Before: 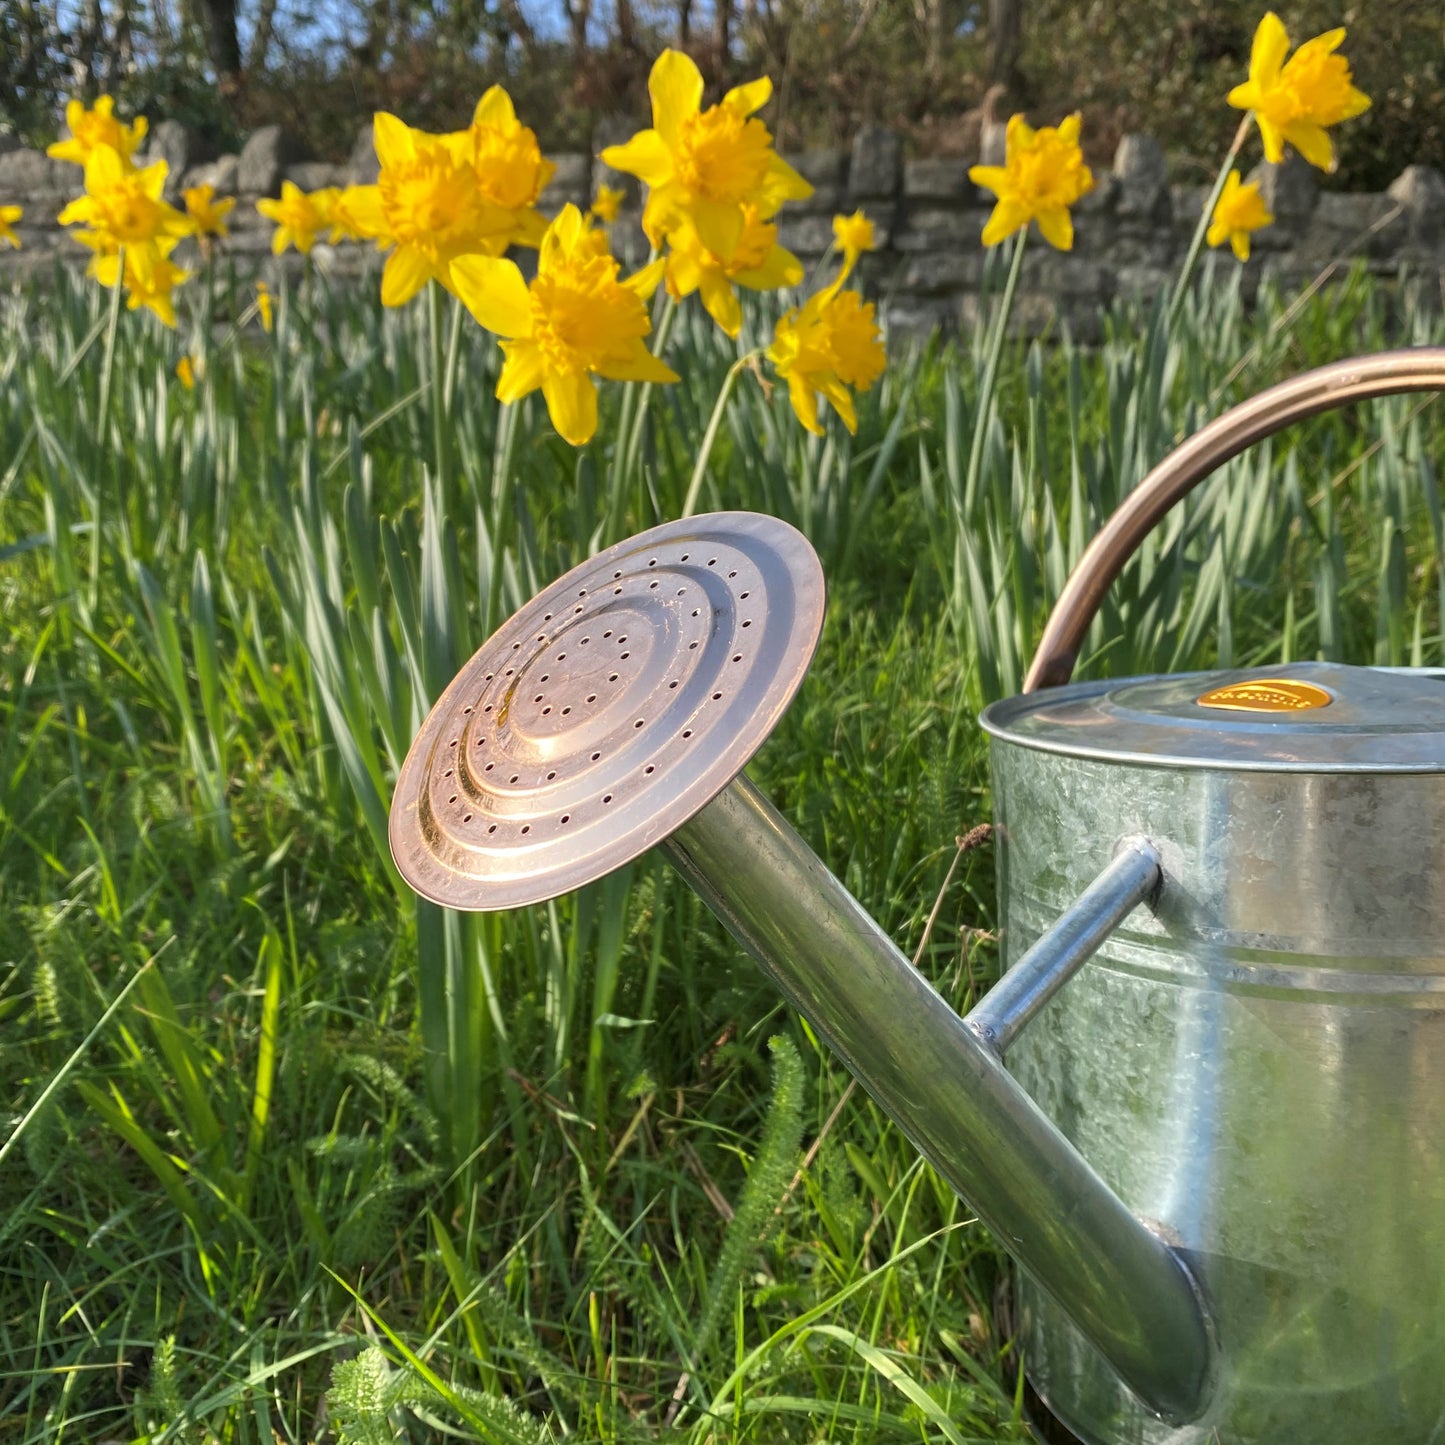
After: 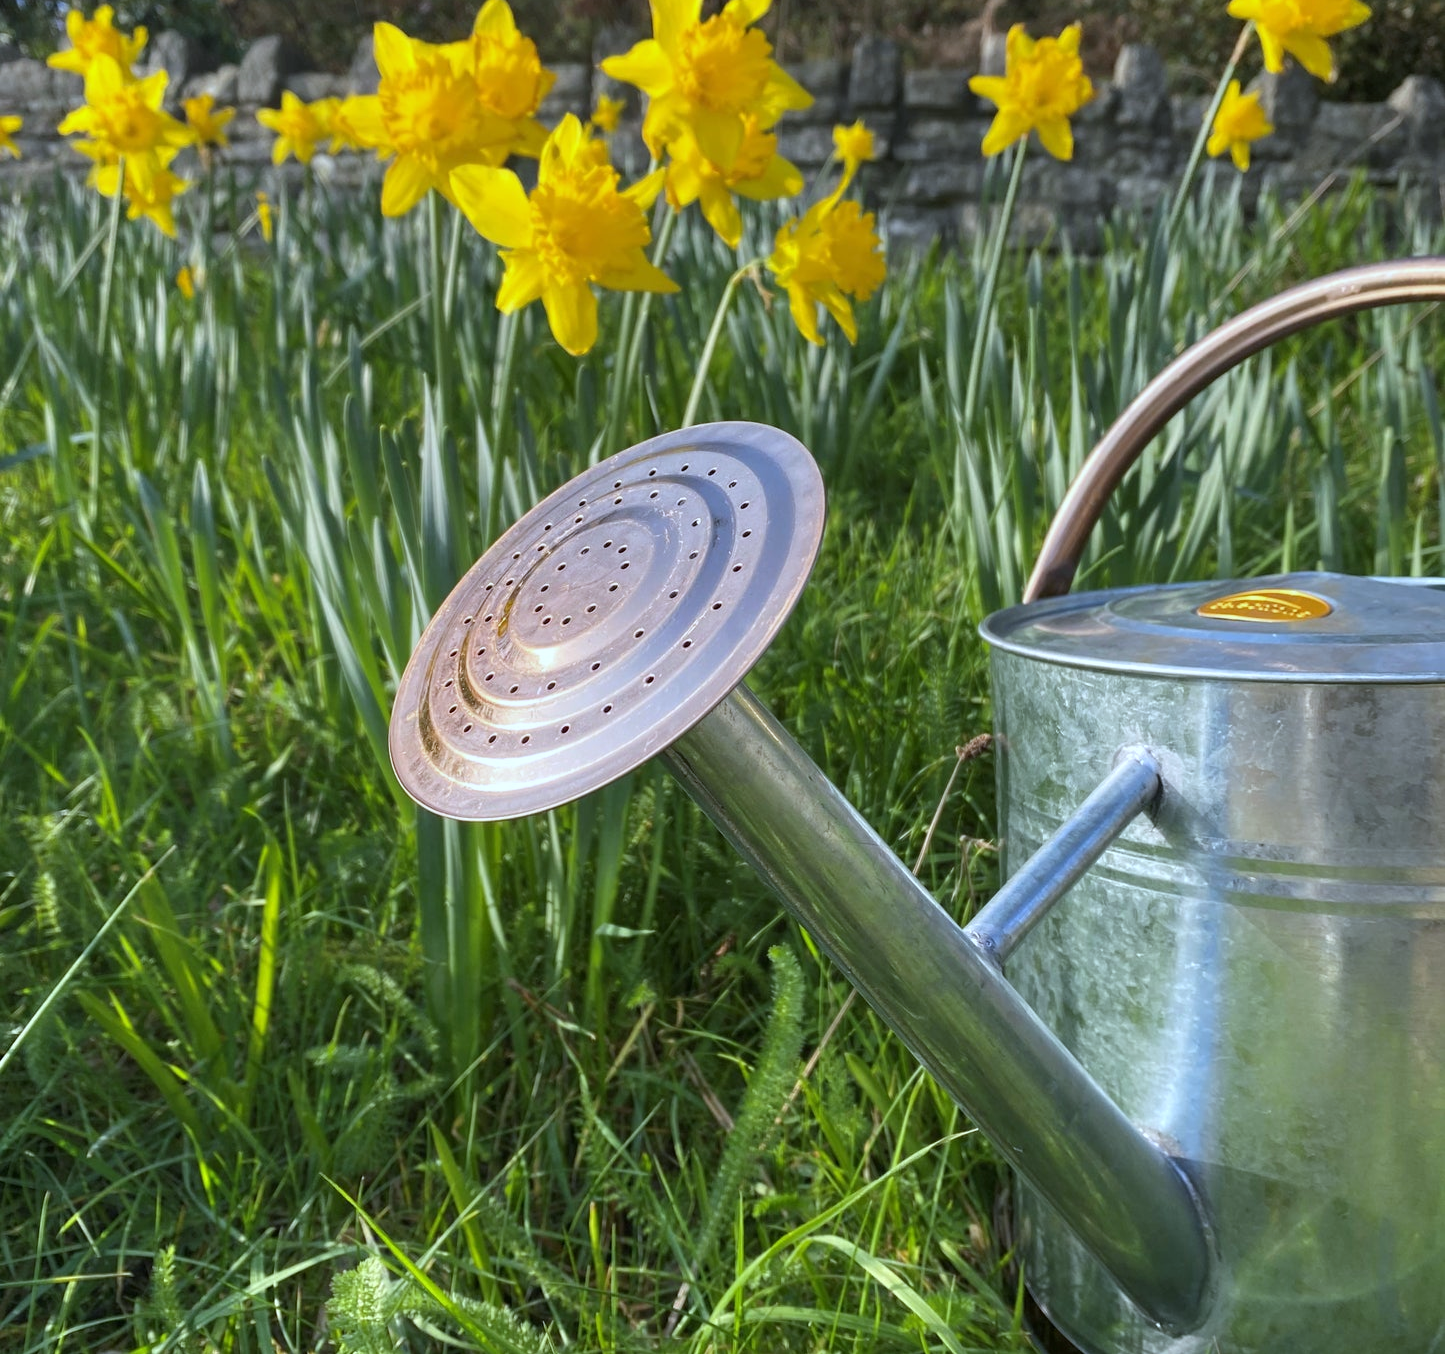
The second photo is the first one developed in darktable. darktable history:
crop and rotate: top 6.25%
white balance: red 0.926, green 1.003, blue 1.133
